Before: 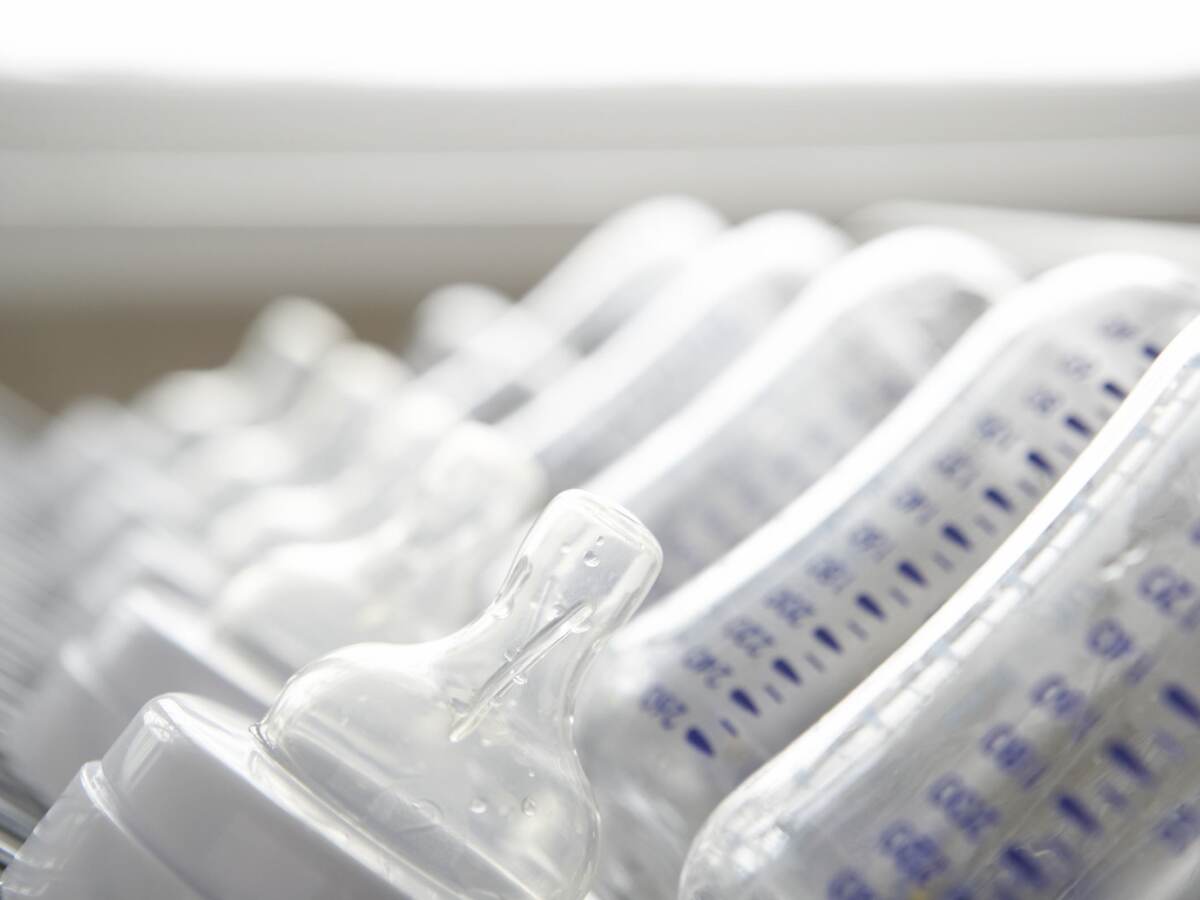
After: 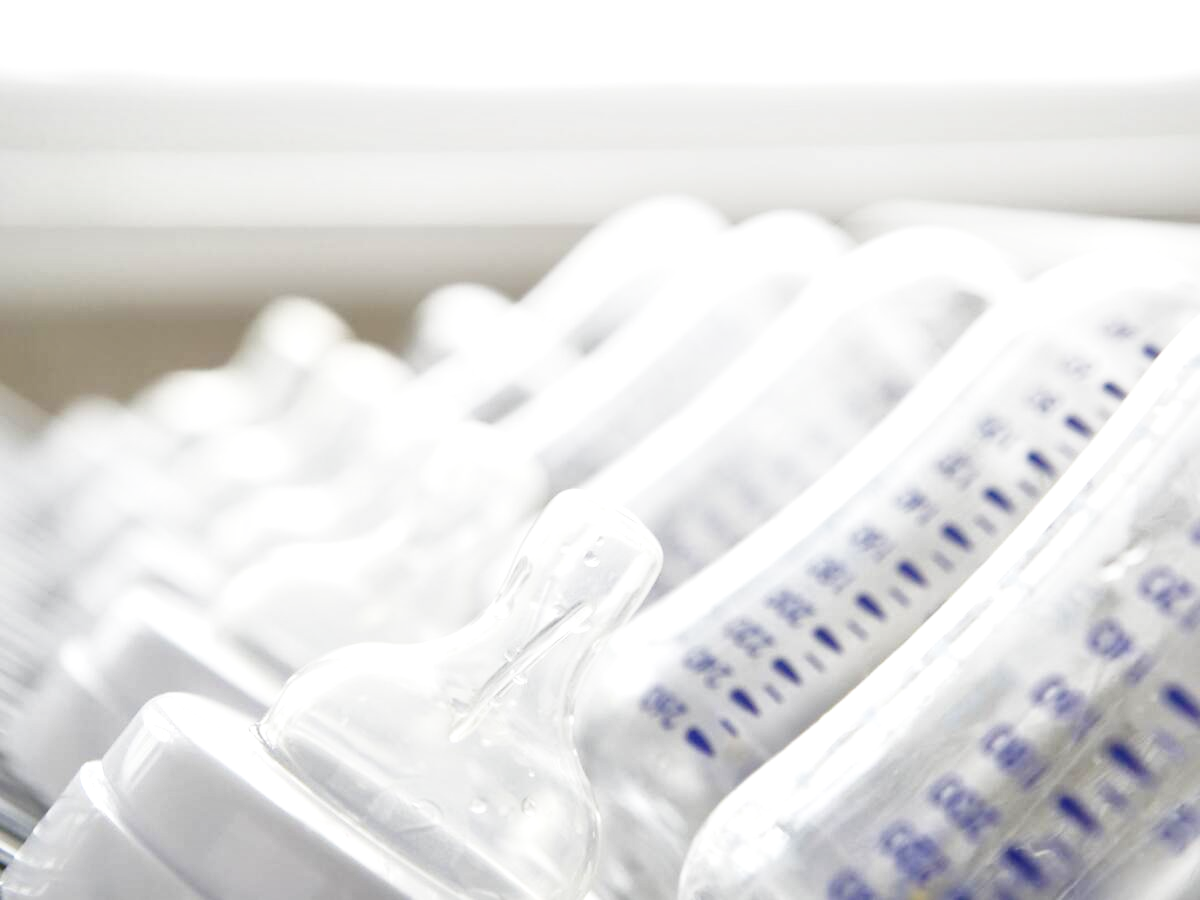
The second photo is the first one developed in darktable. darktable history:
local contrast: mode bilateral grid, contrast 19, coarseness 51, detail 150%, midtone range 0.2
base curve: curves: ch0 [(0, 0) (0.028, 0.03) (0.121, 0.232) (0.46, 0.748) (0.859, 0.968) (1, 1)], preserve colors none
